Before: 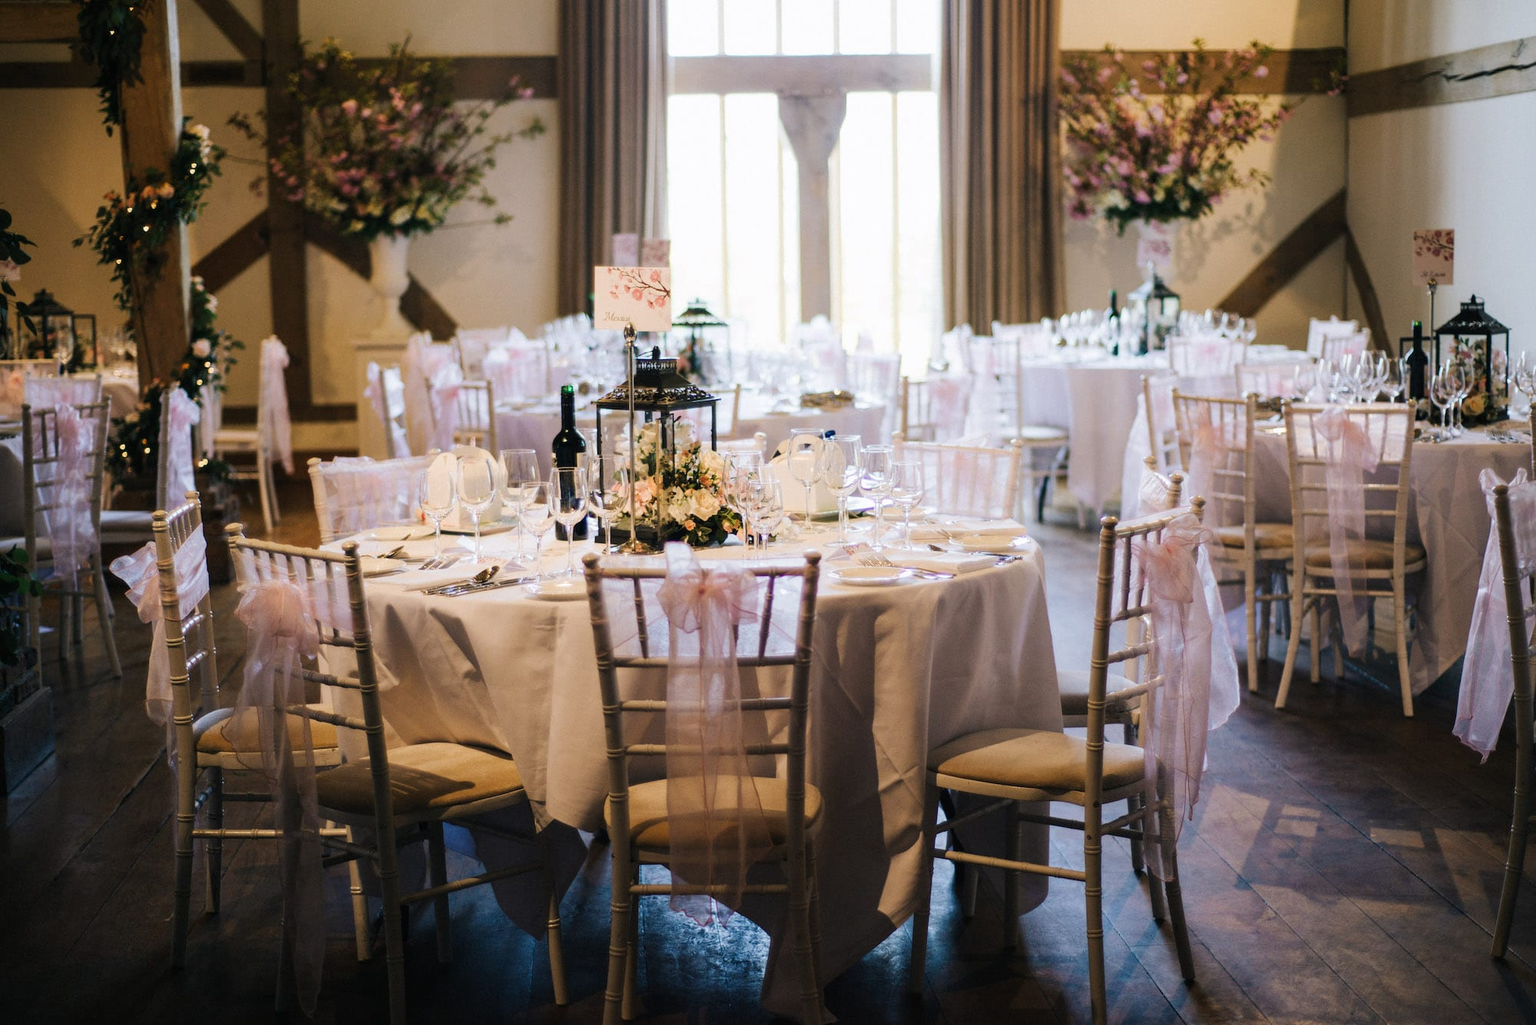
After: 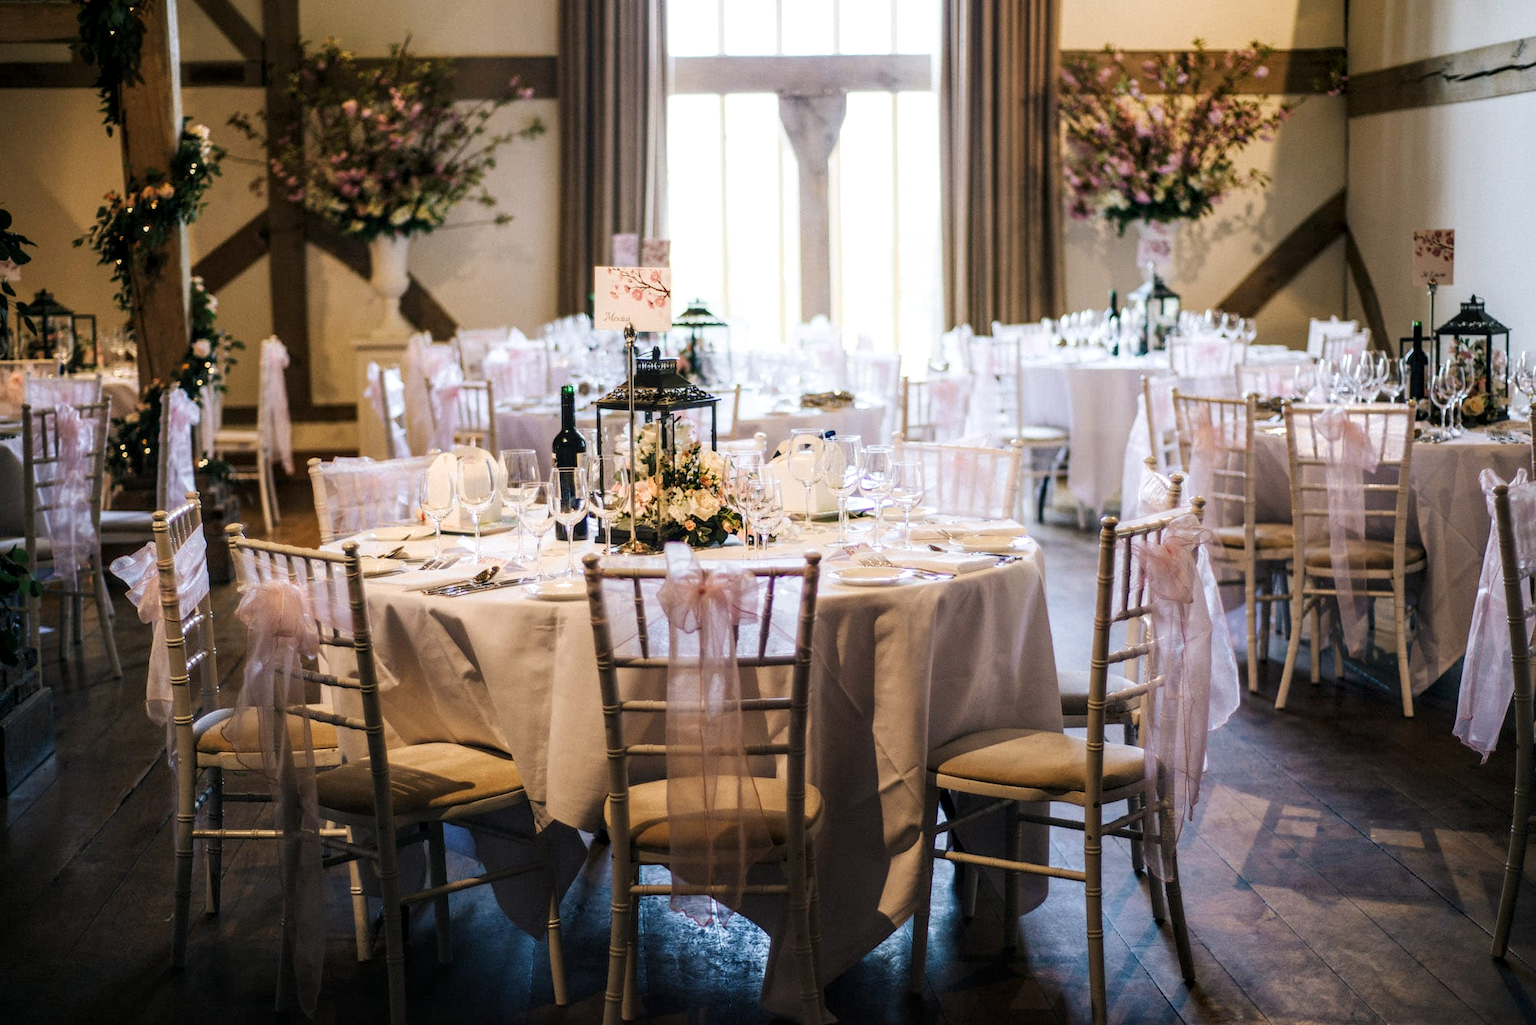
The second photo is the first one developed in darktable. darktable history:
shadows and highlights: shadows 0, highlights 40
local contrast: detail 130%
